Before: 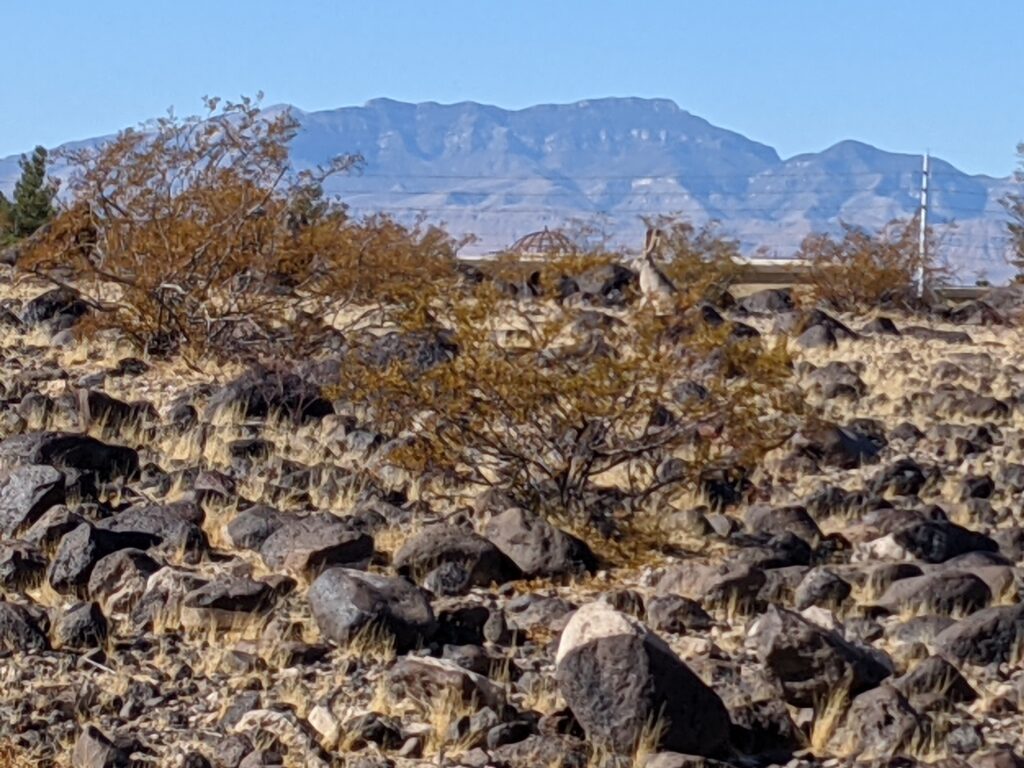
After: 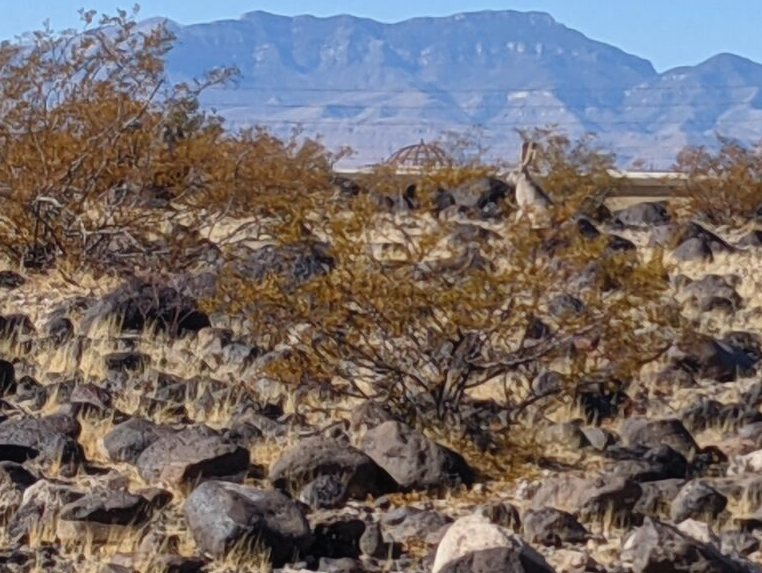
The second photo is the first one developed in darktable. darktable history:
shadows and highlights: shadows 32.38, highlights -32.03, soften with gaussian
contrast equalizer: y [[0.5, 0.488, 0.462, 0.461, 0.491, 0.5], [0.5 ×6], [0.5 ×6], [0 ×6], [0 ×6]]
crop and rotate: left 12.123%, top 11.436%, right 13.374%, bottom 13.908%
